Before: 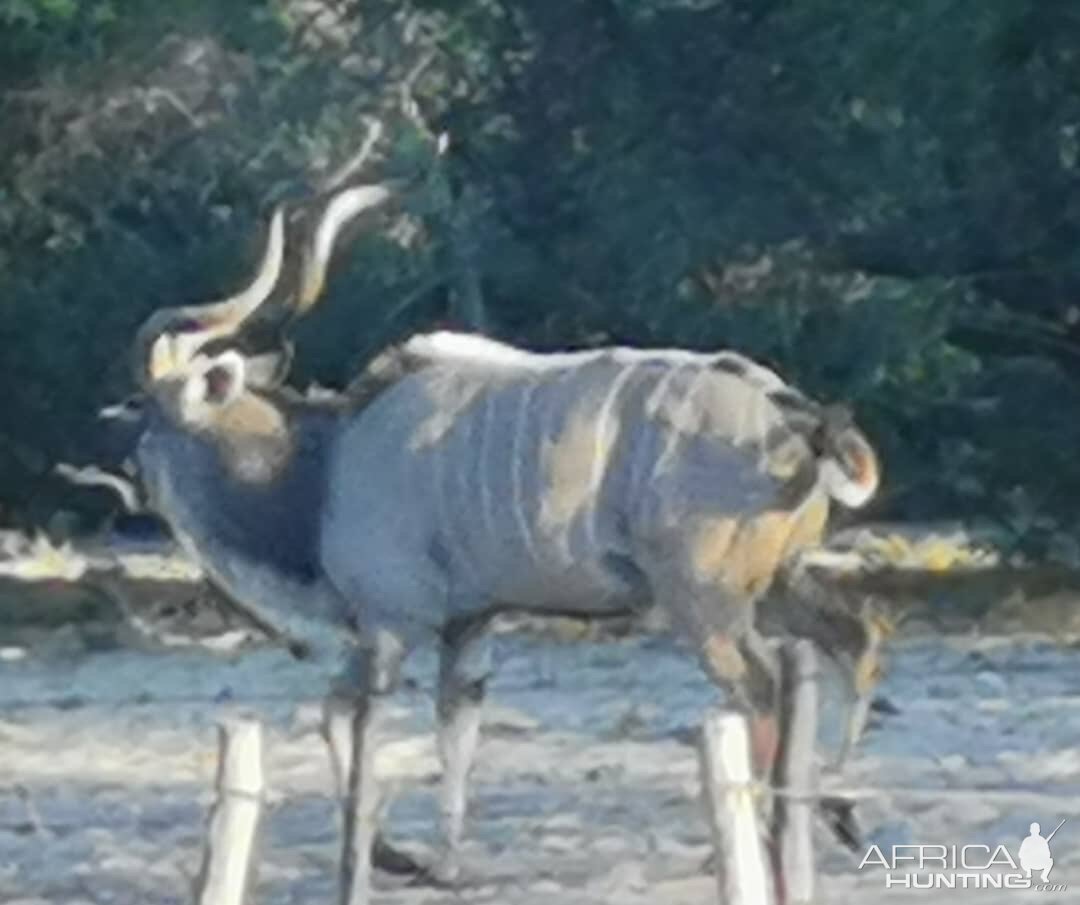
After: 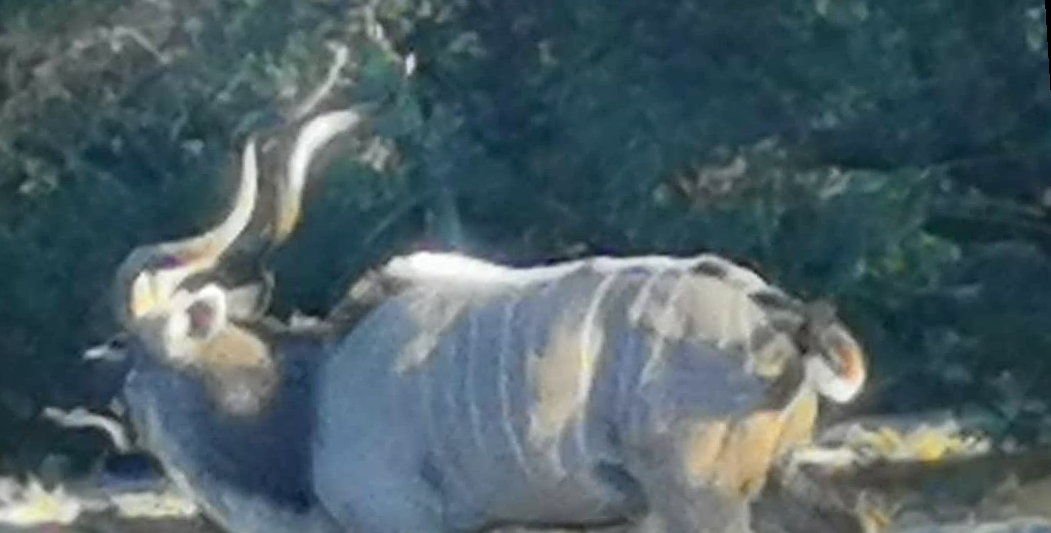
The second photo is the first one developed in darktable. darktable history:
crop and rotate: top 4.848%, bottom 29.503%
rotate and perspective: rotation -3.52°, crop left 0.036, crop right 0.964, crop top 0.081, crop bottom 0.919
bloom: size 5%, threshold 95%, strength 15%
sharpen: on, module defaults
exposure: black level correction 0.001, compensate highlight preservation false
color balance: output saturation 110%
shadows and highlights: shadows 25, highlights -48, soften with gaussian
